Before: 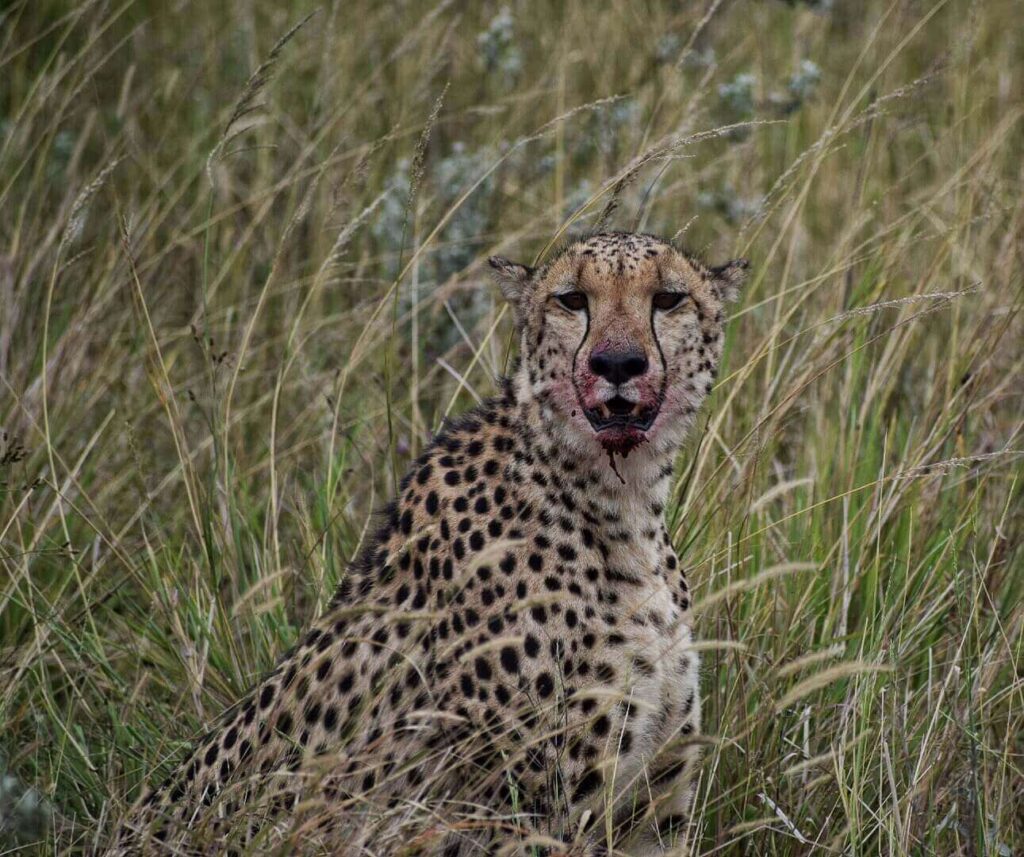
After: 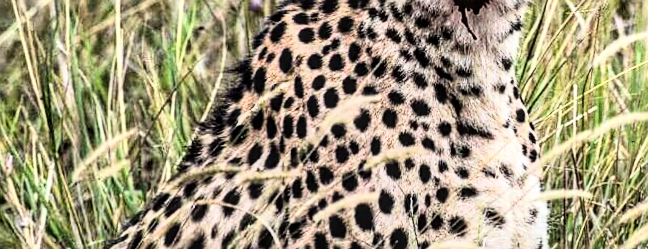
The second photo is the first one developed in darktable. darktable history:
rotate and perspective: rotation -0.013°, lens shift (vertical) -0.027, lens shift (horizontal) 0.178, crop left 0.016, crop right 0.989, crop top 0.082, crop bottom 0.918
sharpen: on, module defaults
crop: left 18.091%, top 51.13%, right 17.525%, bottom 16.85%
local contrast: detail 130%
exposure: exposure 0.3 EV, compensate highlight preservation false
rgb curve: curves: ch0 [(0, 0) (0.21, 0.15) (0.24, 0.21) (0.5, 0.75) (0.75, 0.96) (0.89, 0.99) (1, 1)]; ch1 [(0, 0.02) (0.21, 0.13) (0.25, 0.2) (0.5, 0.67) (0.75, 0.9) (0.89, 0.97) (1, 1)]; ch2 [(0, 0.02) (0.21, 0.13) (0.25, 0.2) (0.5, 0.67) (0.75, 0.9) (0.89, 0.97) (1, 1)], compensate middle gray true
